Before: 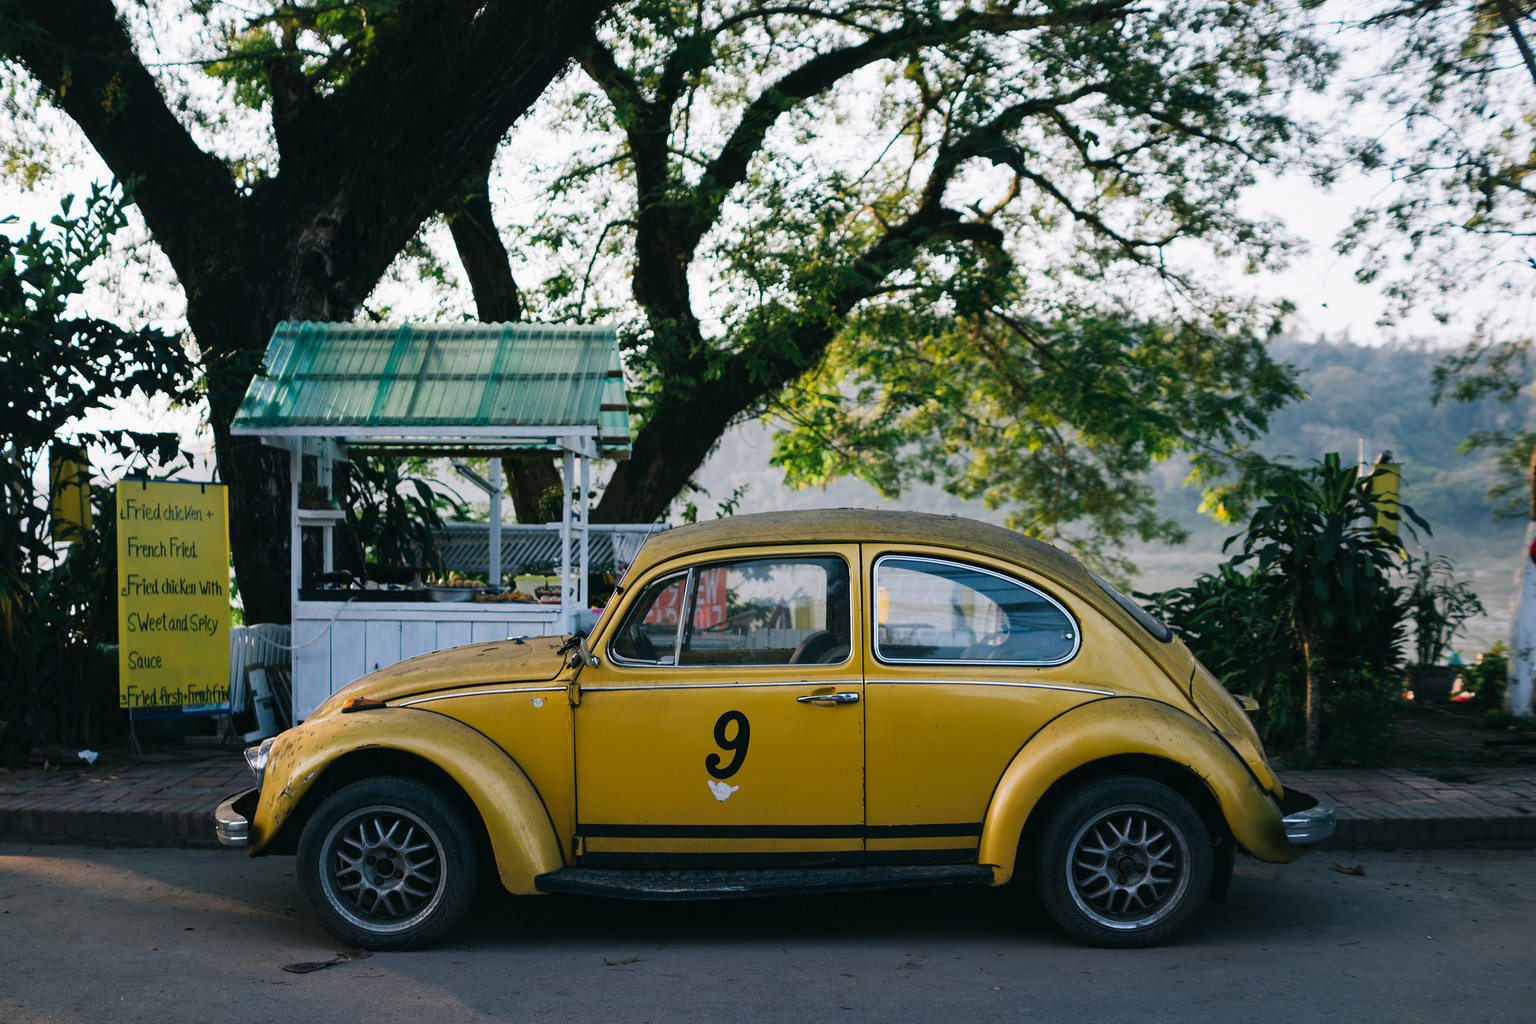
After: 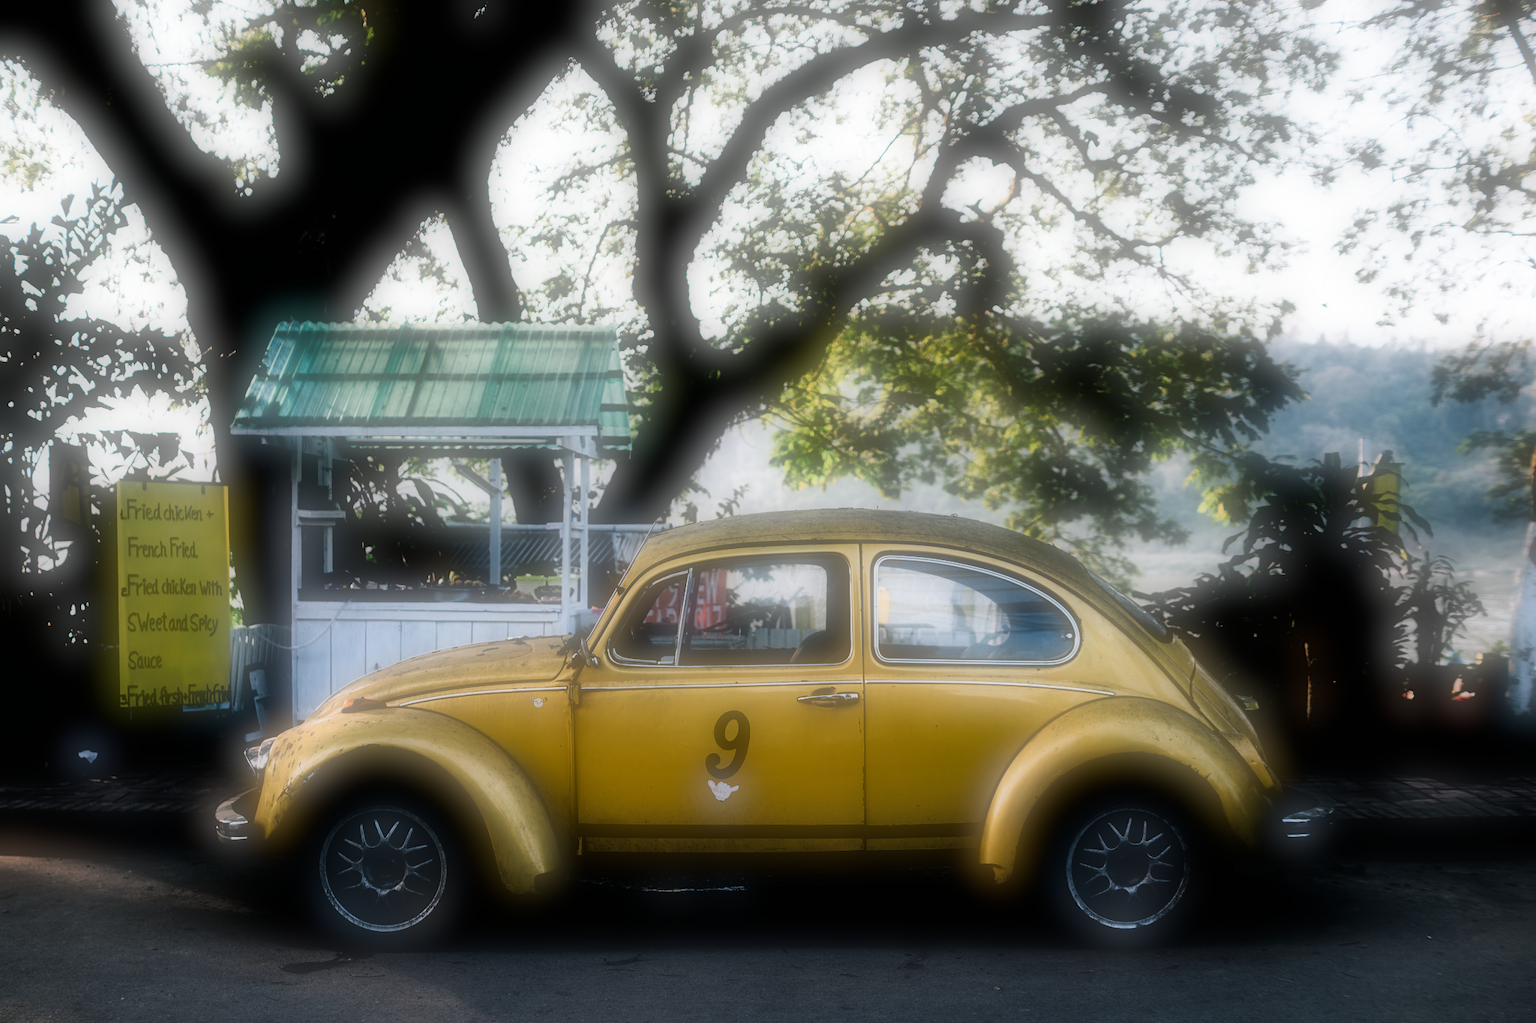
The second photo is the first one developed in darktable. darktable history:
filmic rgb: black relative exposure -3.75 EV, white relative exposure 2.4 EV, dynamic range scaling -50%, hardness 3.42, latitude 30%, contrast 1.8
soften: on, module defaults
